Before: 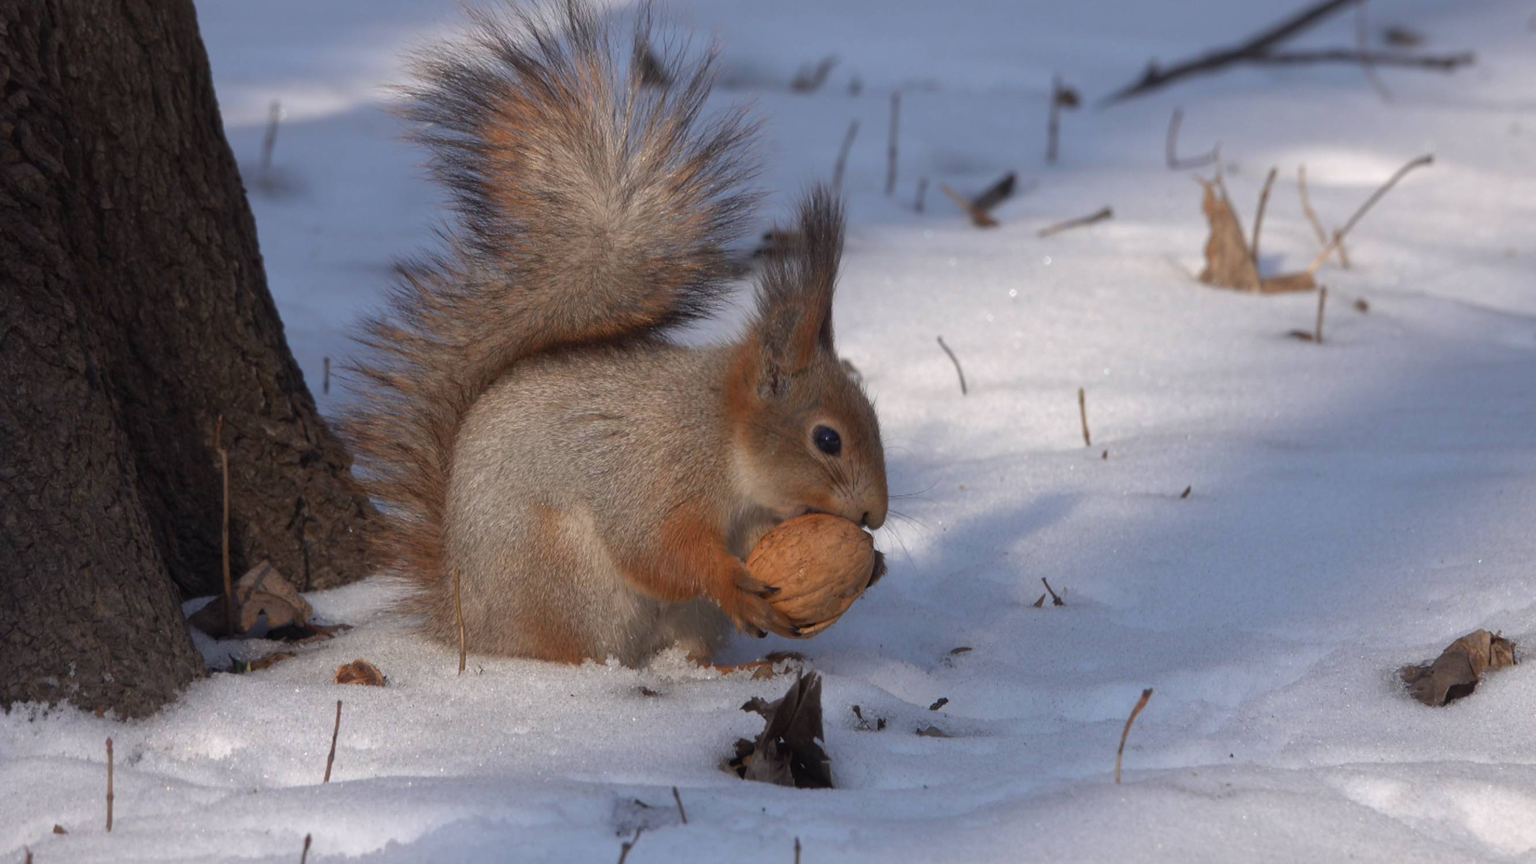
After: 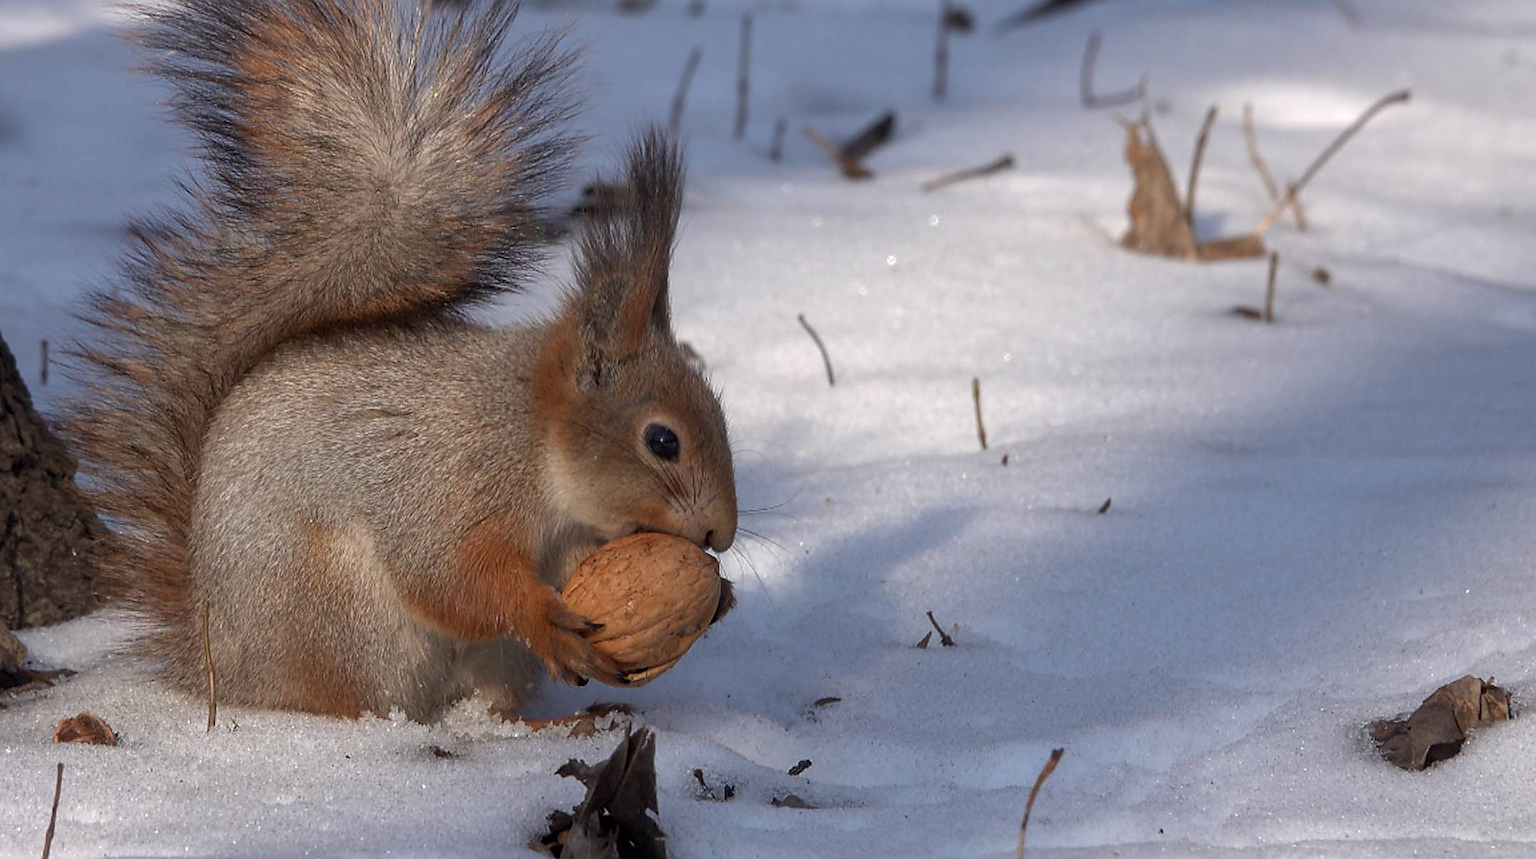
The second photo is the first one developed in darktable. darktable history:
crop: left 18.939%, top 9.516%, right 0%, bottom 9.791%
sharpen: radius 1.385, amount 1.245, threshold 0.725
local contrast: on, module defaults
